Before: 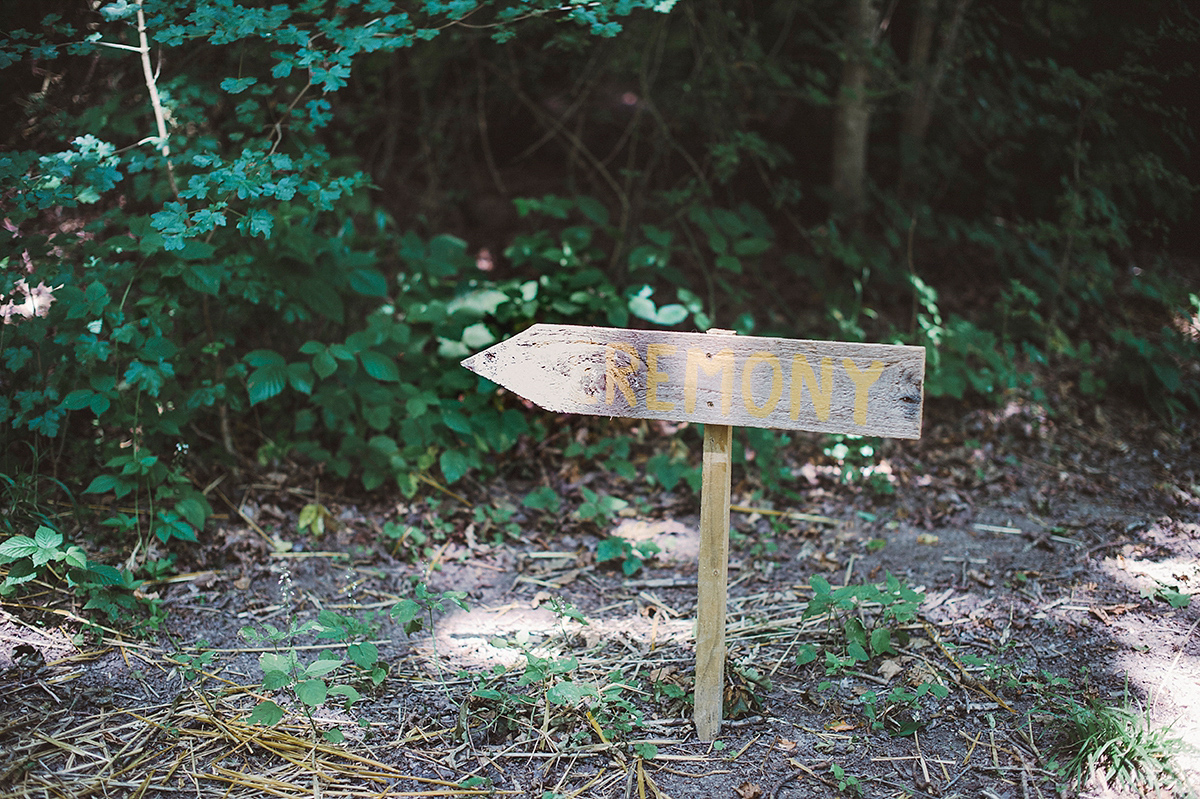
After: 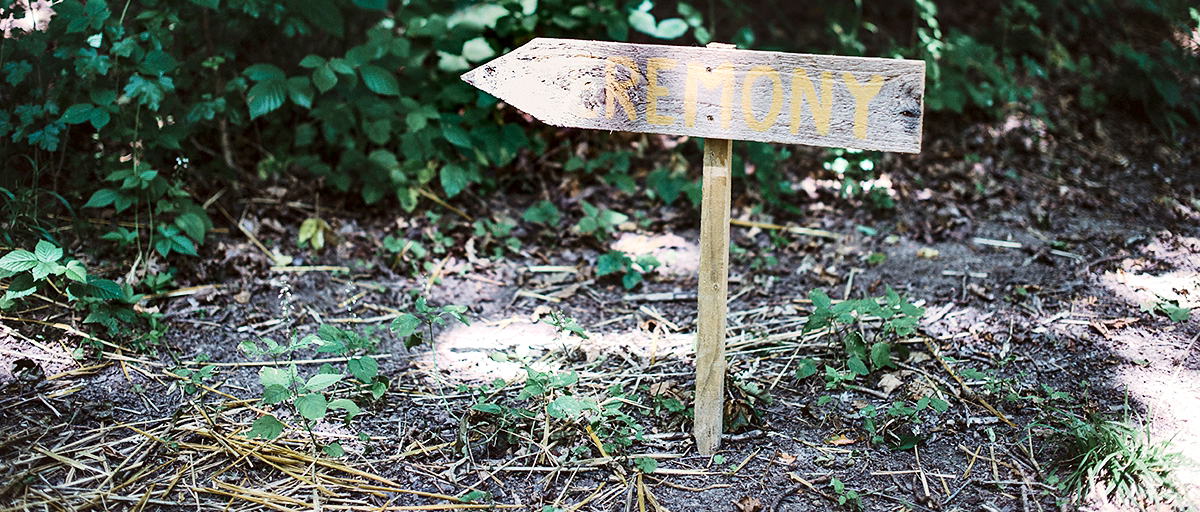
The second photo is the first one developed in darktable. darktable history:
contrast brightness saturation: contrast 0.218
crop and rotate: top 35.91%
local contrast: mode bilateral grid, contrast 25, coarseness 60, detail 151%, midtone range 0.2
